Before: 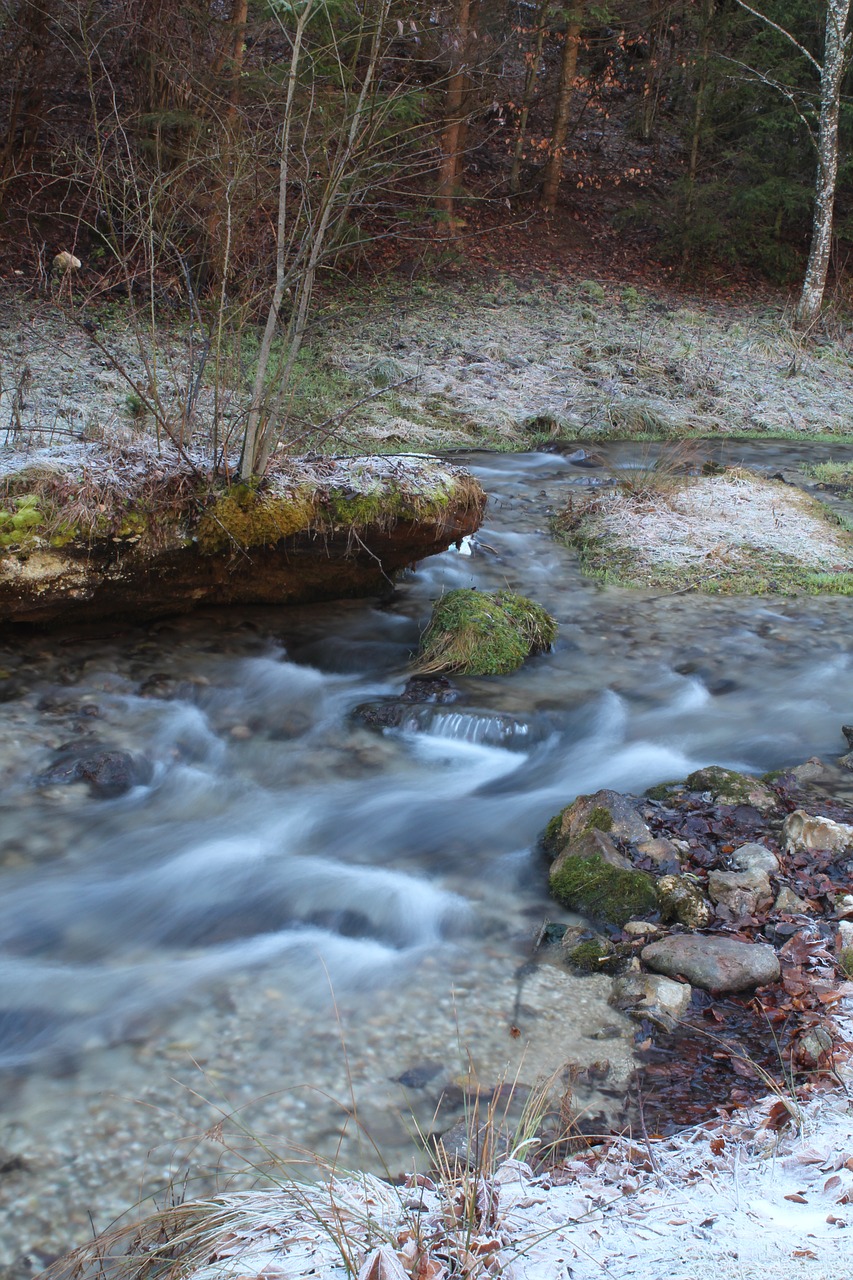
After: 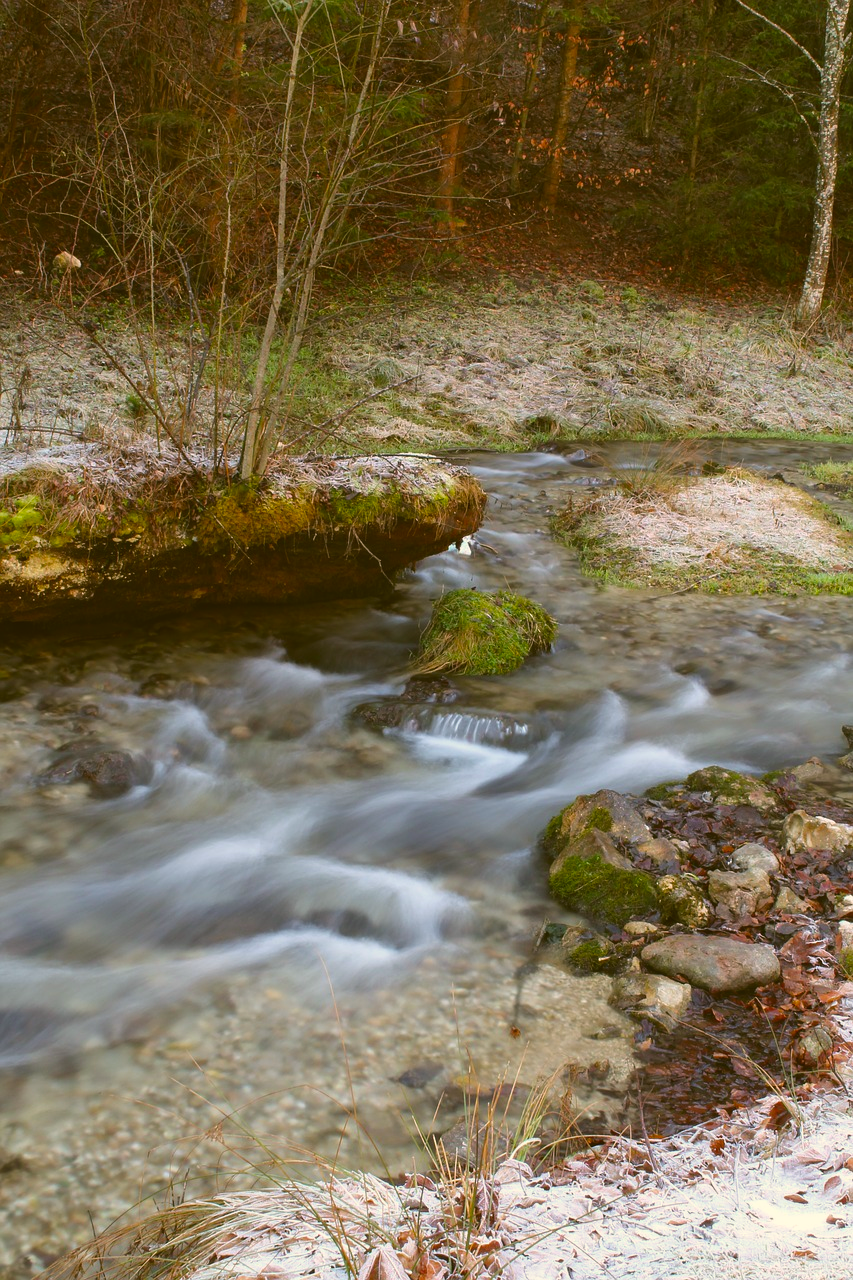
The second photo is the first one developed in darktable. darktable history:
color correction: highlights a* 8.22, highlights b* 15.77, shadows a* -0.431, shadows b* 25.79
color balance rgb: global offset › luminance 0.75%, perceptual saturation grading › global saturation 41.118%
